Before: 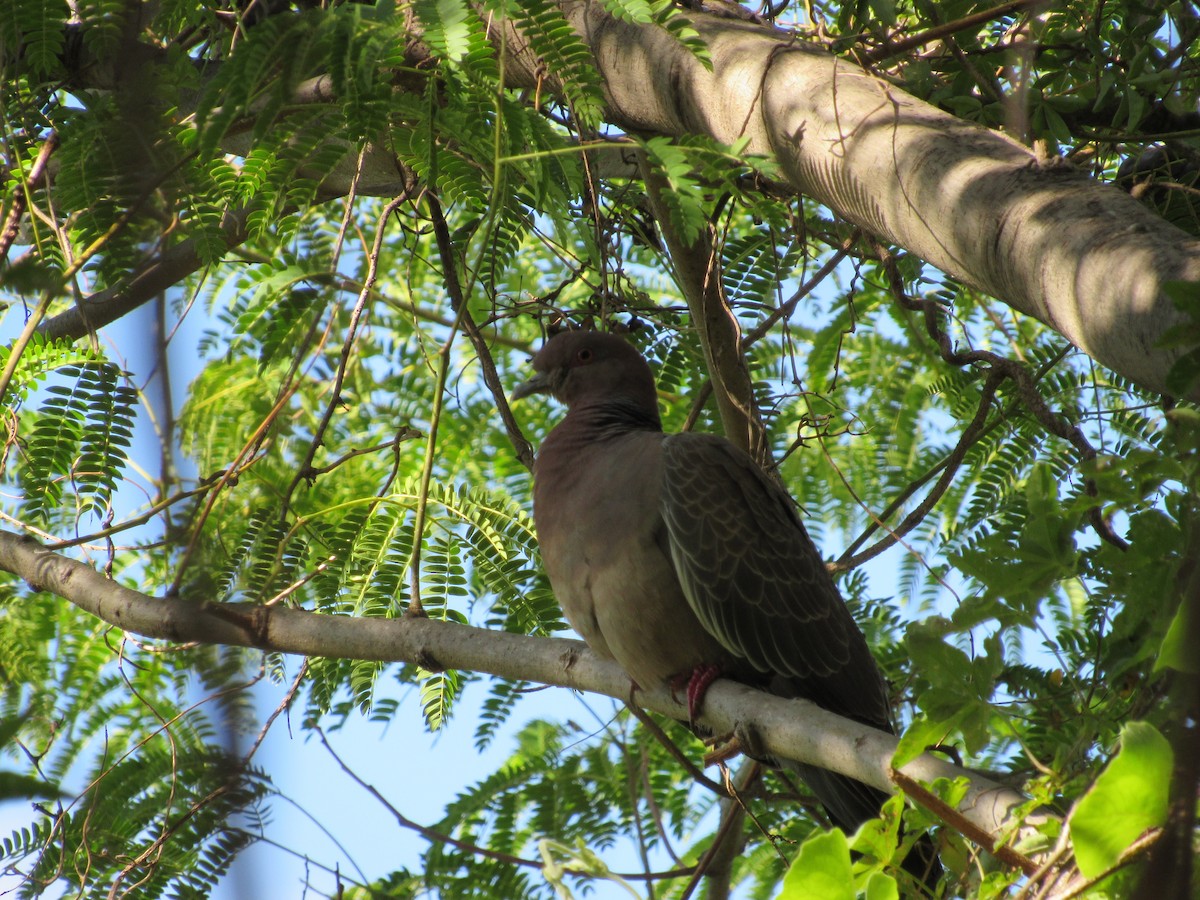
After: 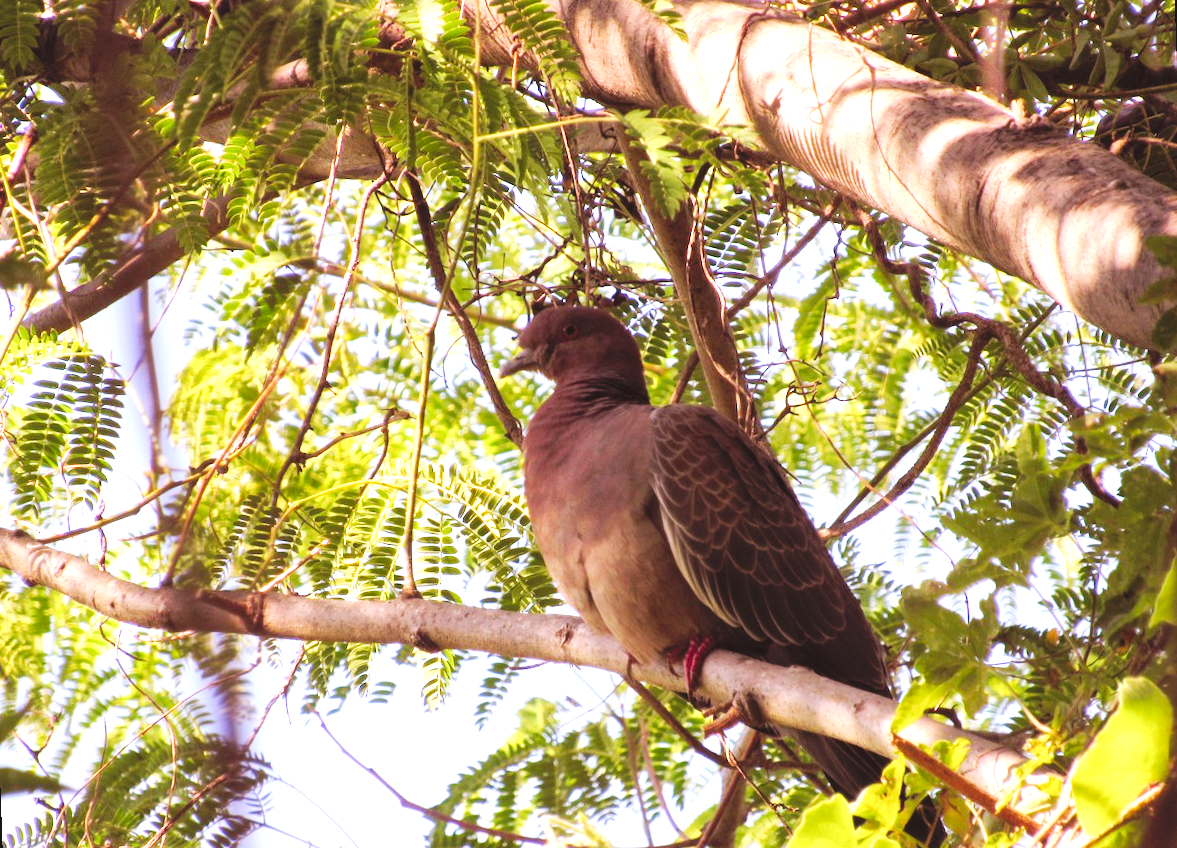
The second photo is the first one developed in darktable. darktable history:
crop: bottom 0.071%
tone curve: curves: ch0 [(0, 0) (0.003, 0.072) (0.011, 0.077) (0.025, 0.082) (0.044, 0.094) (0.069, 0.106) (0.1, 0.125) (0.136, 0.145) (0.177, 0.173) (0.224, 0.216) (0.277, 0.281) (0.335, 0.356) (0.399, 0.436) (0.468, 0.53) (0.543, 0.629) (0.623, 0.724) (0.709, 0.808) (0.801, 0.88) (0.898, 0.941) (1, 1)], preserve colors none
local contrast: mode bilateral grid, contrast 20, coarseness 50, detail 120%, midtone range 0.2
rotate and perspective: rotation -2°, crop left 0.022, crop right 0.978, crop top 0.049, crop bottom 0.951
white balance: red 1.188, blue 1.11
exposure: black level correction 0, exposure 1 EV, compensate exposure bias true, compensate highlight preservation false
rgb levels: mode RGB, independent channels, levels [[0, 0.474, 1], [0, 0.5, 1], [0, 0.5, 1]]
